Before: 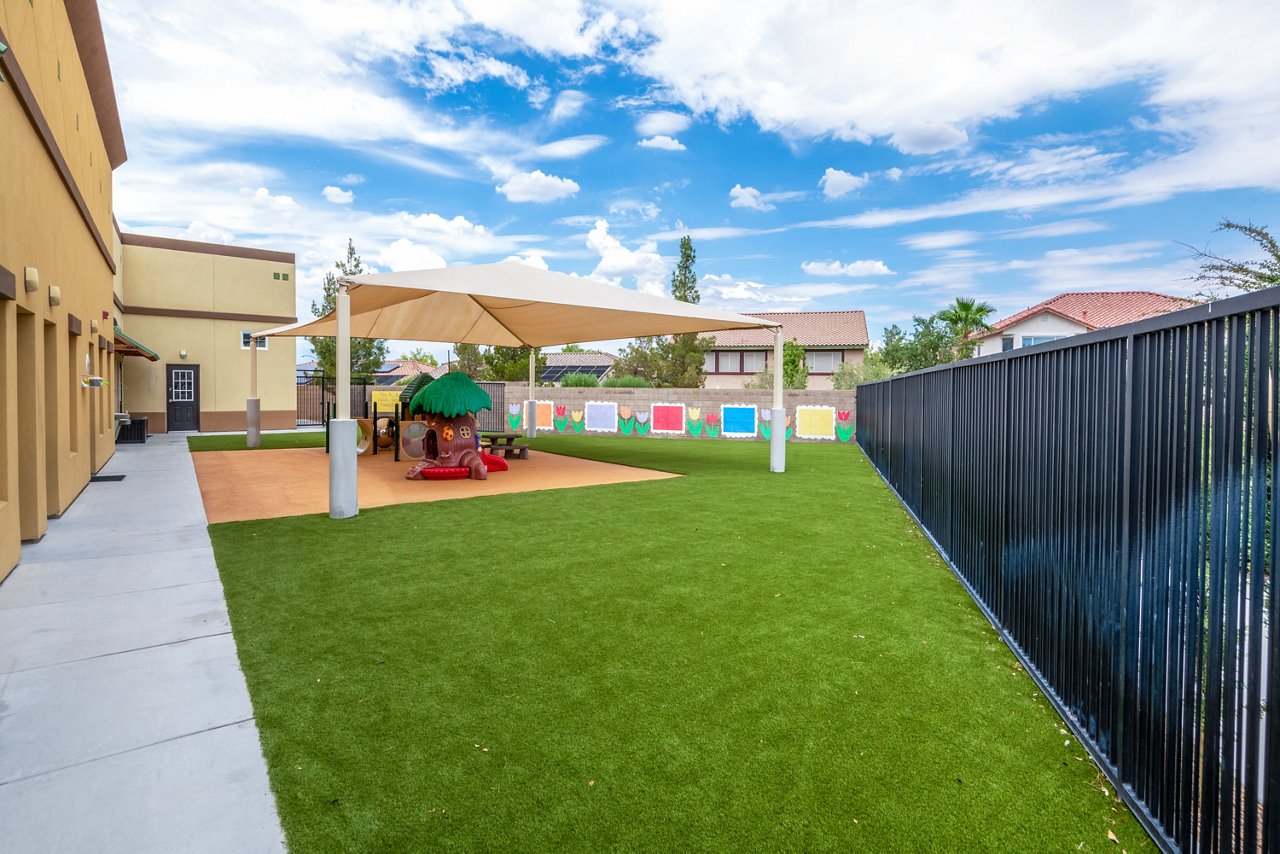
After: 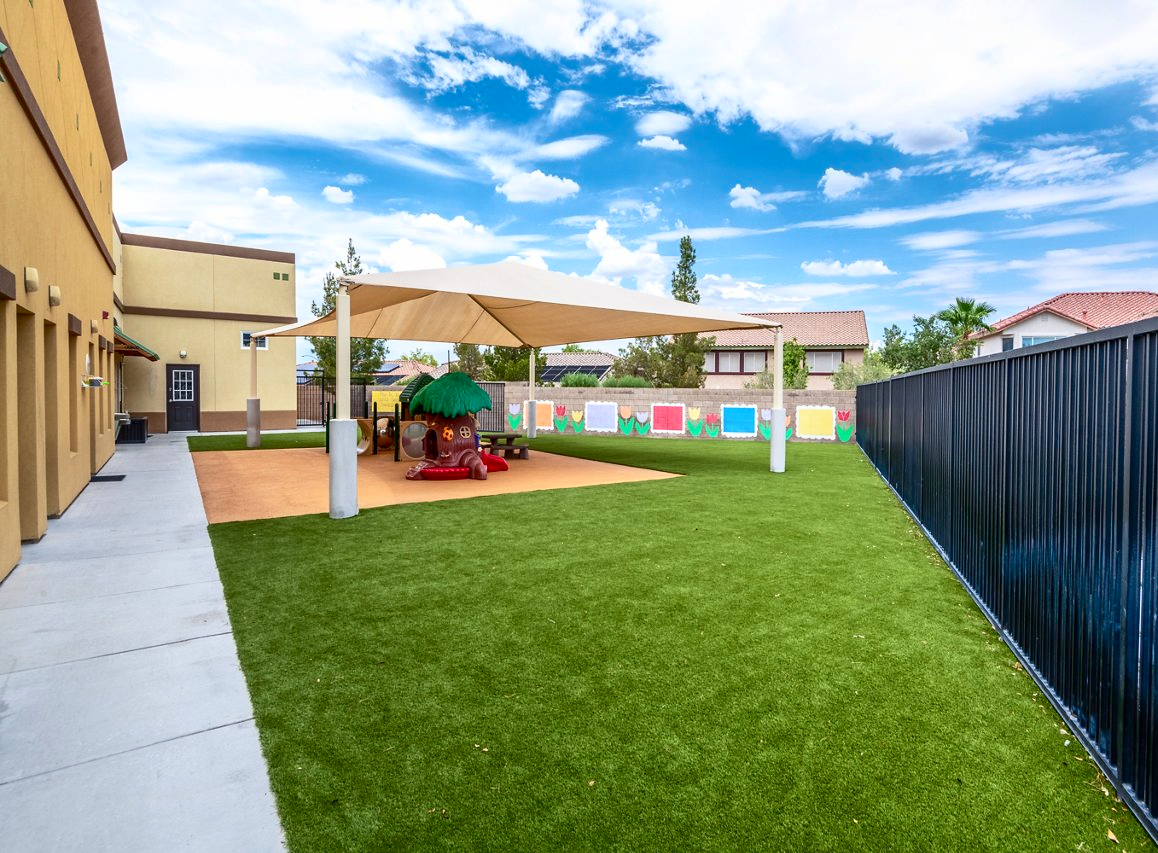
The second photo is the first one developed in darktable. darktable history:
shadows and highlights: on, module defaults
crop: right 9.48%, bottom 0.029%
contrast brightness saturation: contrast 0.298
